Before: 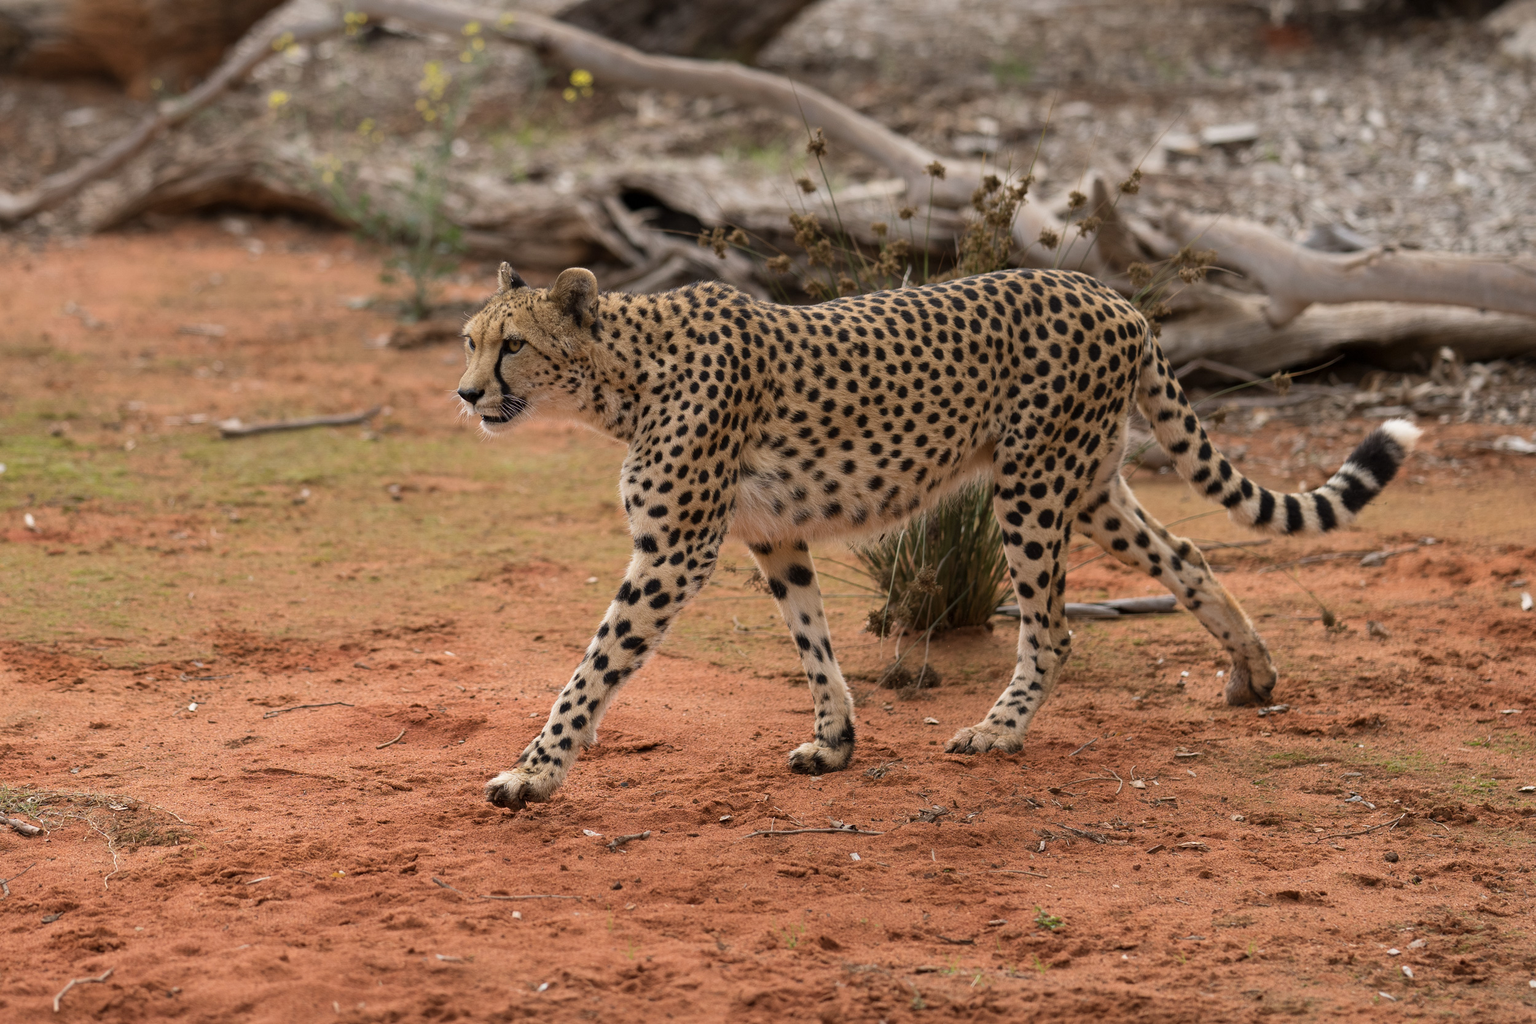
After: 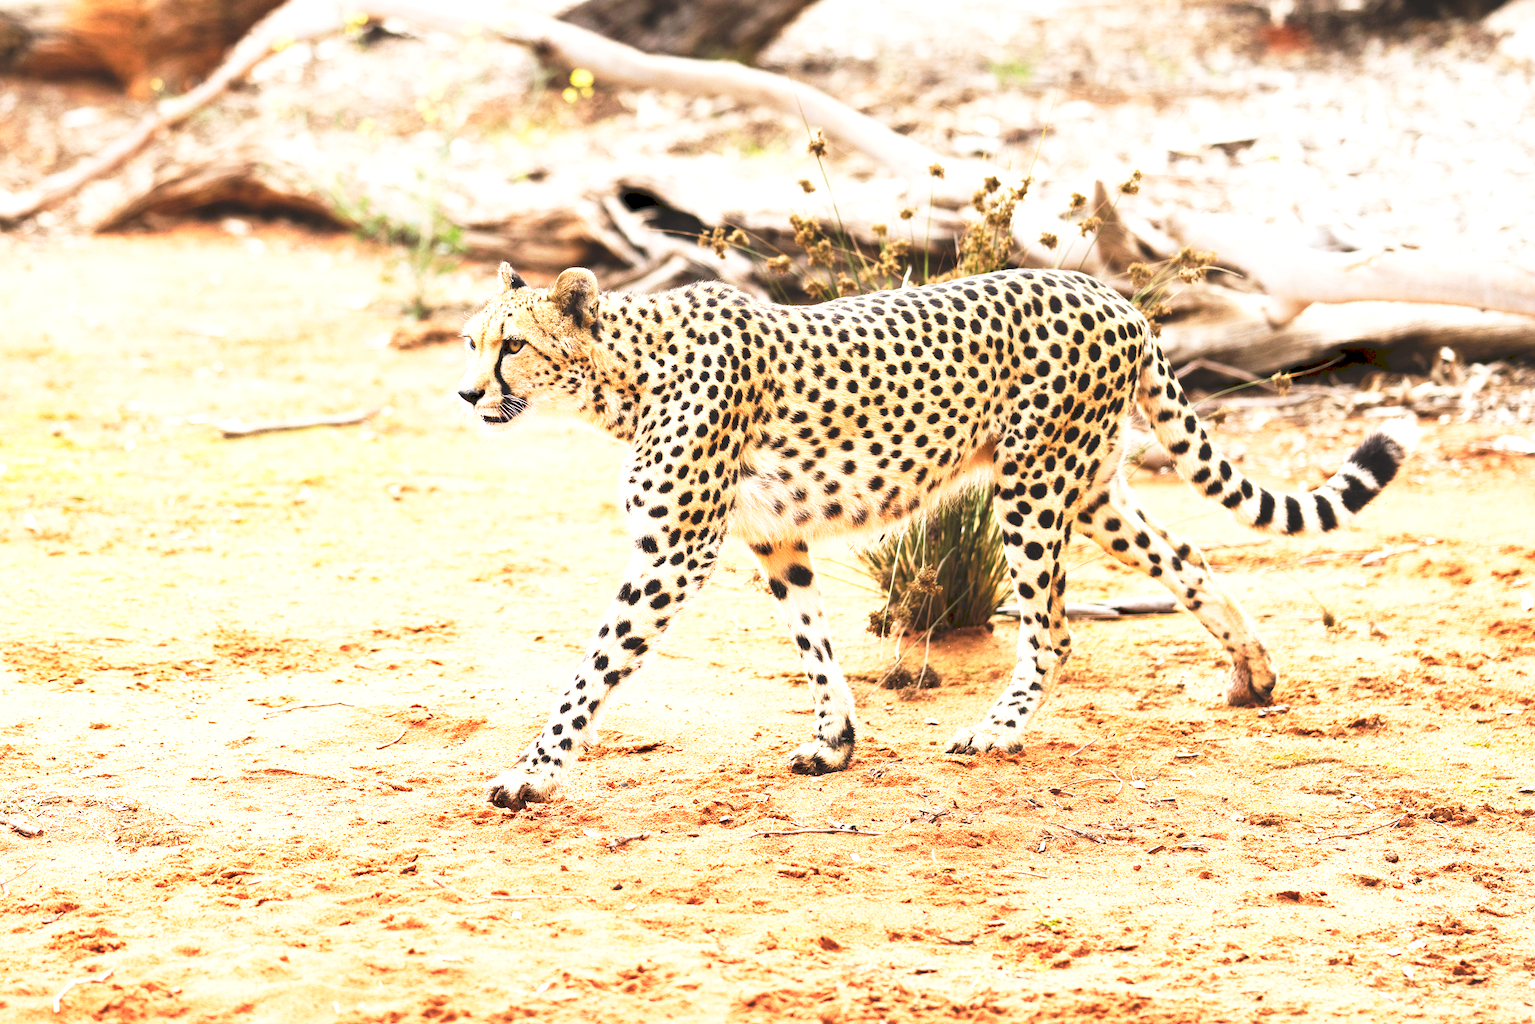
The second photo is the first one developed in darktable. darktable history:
color correction: highlights a* -0.137, highlights b* 0.137
exposure: black level correction 0.001, exposure 2 EV, compensate highlight preservation false
tone curve: curves: ch0 [(0, 0) (0.003, 0.142) (0.011, 0.142) (0.025, 0.147) (0.044, 0.147) (0.069, 0.152) (0.1, 0.16) (0.136, 0.172) (0.177, 0.193) (0.224, 0.221) (0.277, 0.264) (0.335, 0.322) (0.399, 0.399) (0.468, 0.49) (0.543, 0.593) (0.623, 0.723) (0.709, 0.841) (0.801, 0.925) (0.898, 0.976) (1, 1)], preserve colors none
